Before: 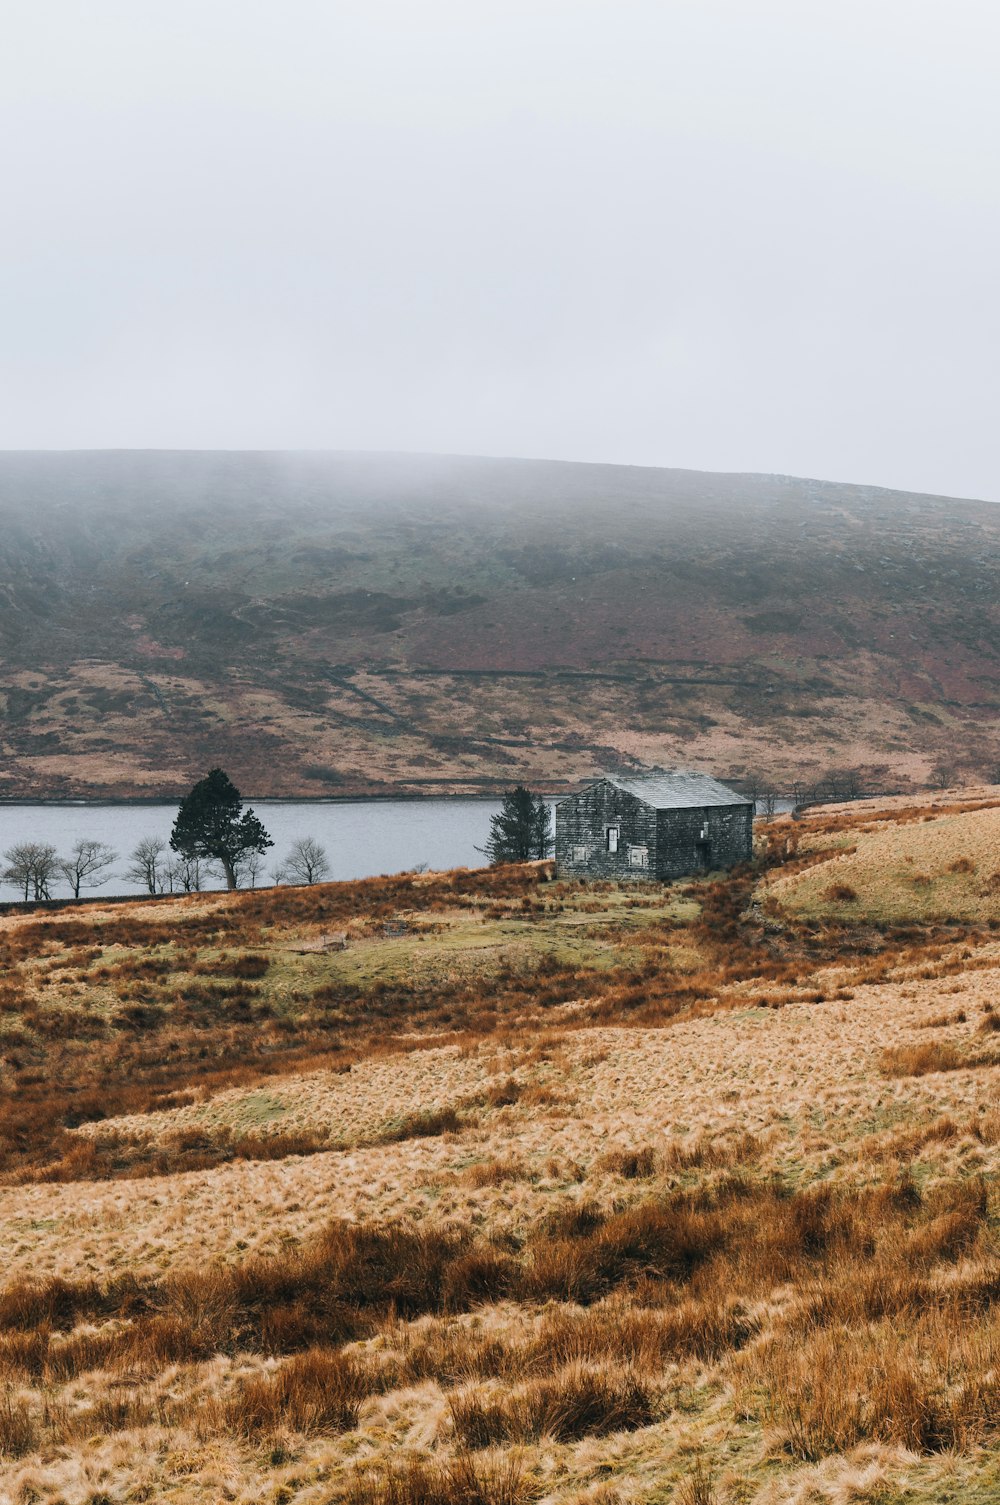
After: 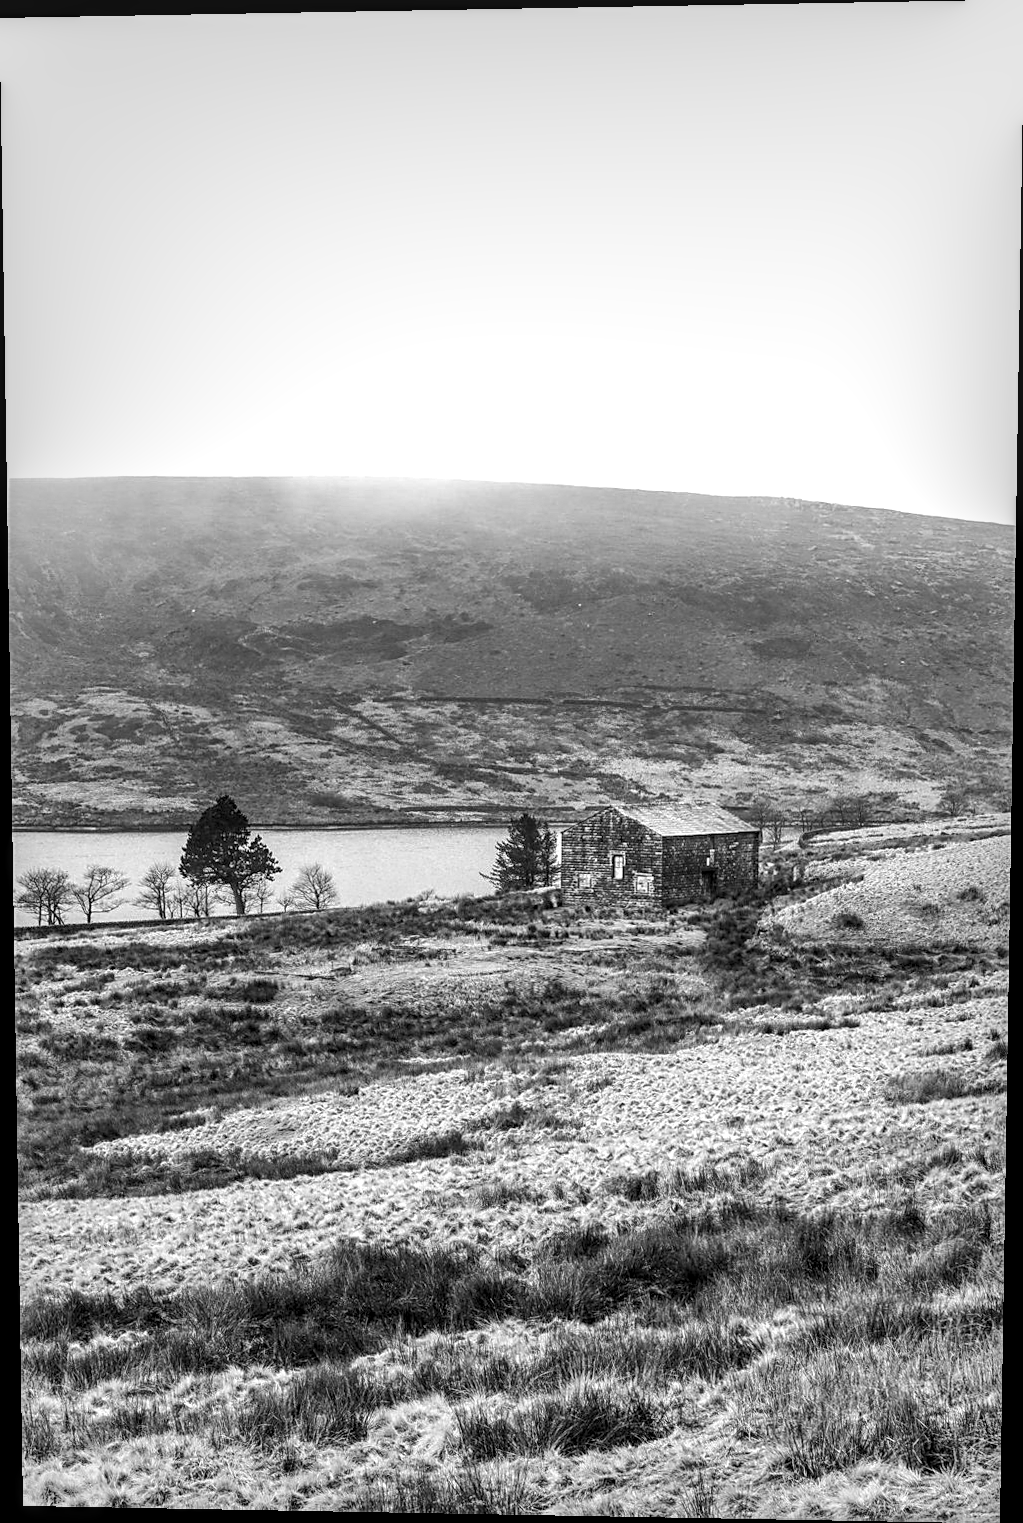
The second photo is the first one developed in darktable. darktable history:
color balance rgb: perceptual saturation grading › global saturation 20%, perceptual saturation grading › highlights -25%, perceptual saturation grading › shadows 25%
exposure: exposure 0.507 EV, compensate highlight preservation false
sharpen: on, module defaults
shadows and highlights: low approximation 0.01, soften with gaussian
rotate and perspective: lens shift (vertical) 0.048, lens shift (horizontal) -0.024, automatic cropping off
monochrome: size 3.1
local contrast: highlights 25%, detail 150%
tone equalizer: on, module defaults
